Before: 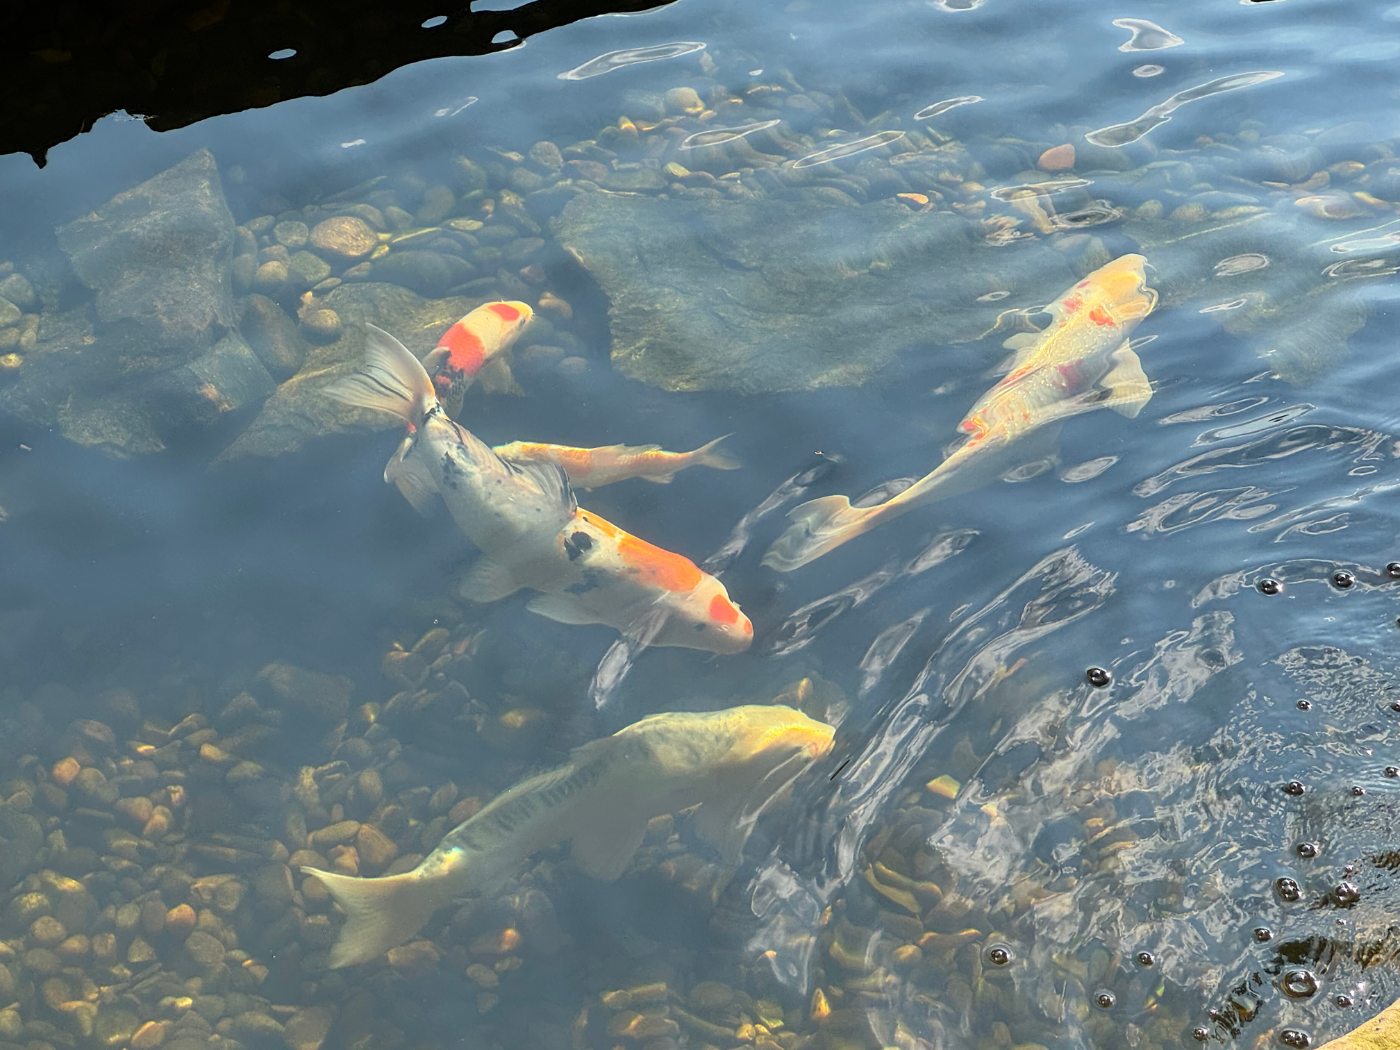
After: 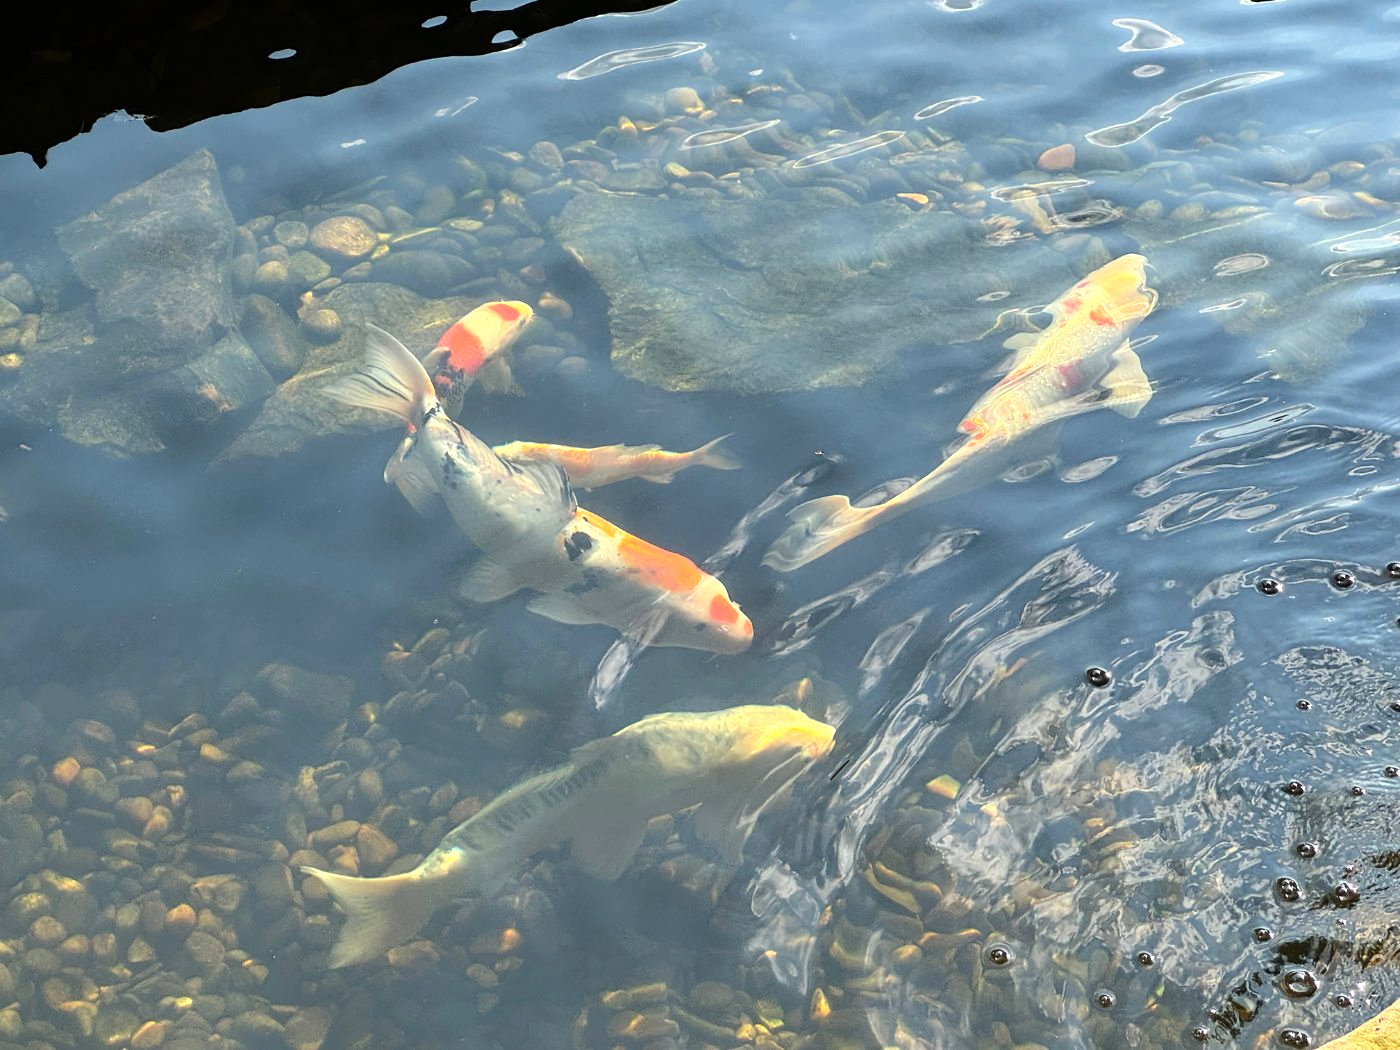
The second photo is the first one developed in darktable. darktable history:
tone equalizer: -8 EV -0.385 EV, -7 EV -0.407 EV, -6 EV -0.346 EV, -5 EV -0.214 EV, -3 EV 0.251 EV, -2 EV 0.317 EV, -1 EV 0.367 EV, +0 EV 0.414 EV, edges refinement/feathering 500, mask exposure compensation -1.57 EV, preserve details no
